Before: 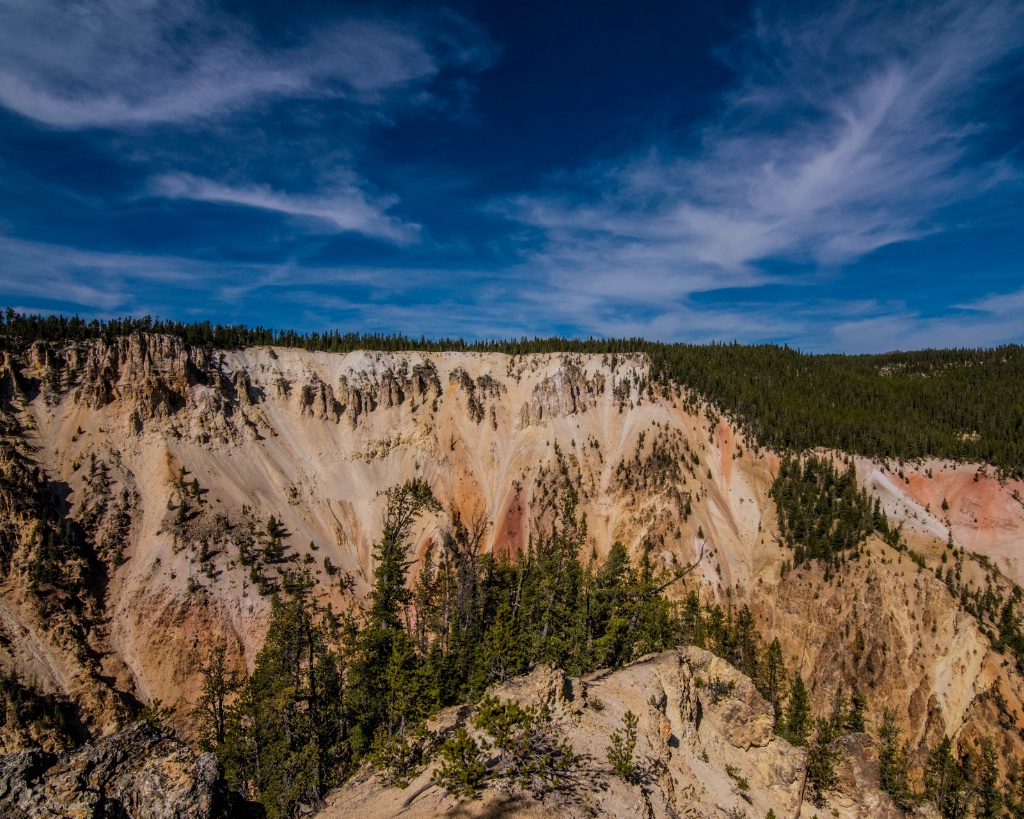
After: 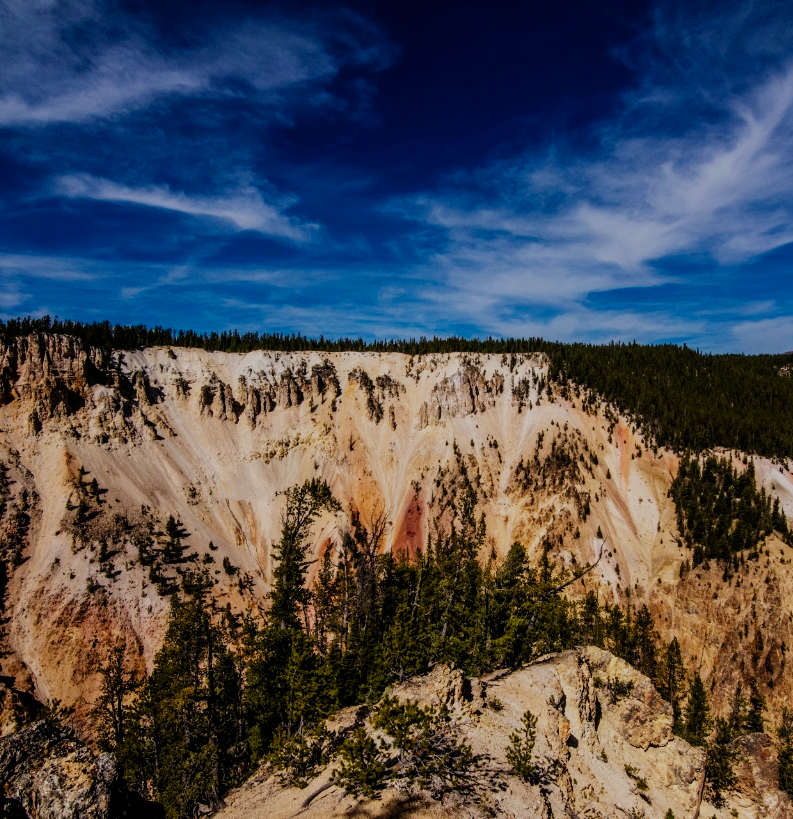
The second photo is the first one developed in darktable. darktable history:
sigmoid: contrast 1.69, skew -0.23, preserve hue 0%, red attenuation 0.1, red rotation 0.035, green attenuation 0.1, green rotation -0.017, blue attenuation 0.15, blue rotation -0.052, base primaries Rec2020
crop: left 9.88%, right 12.664%
